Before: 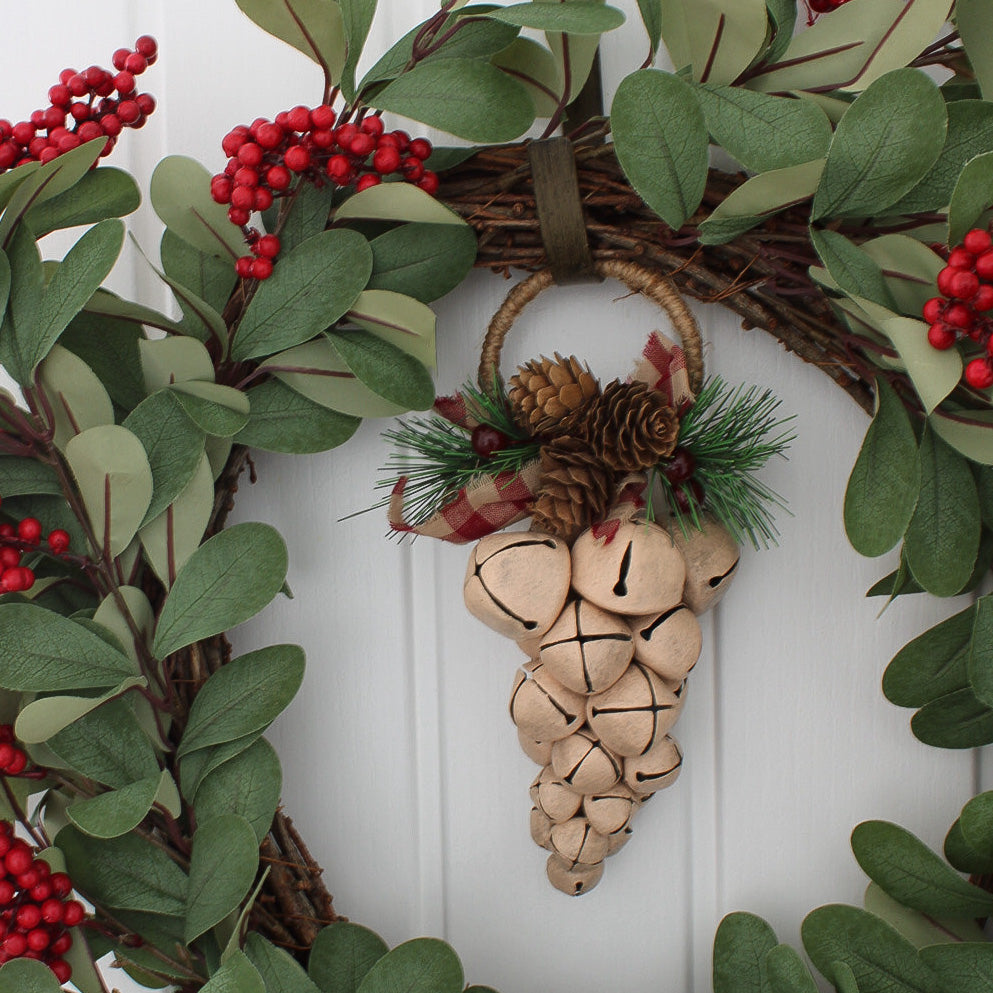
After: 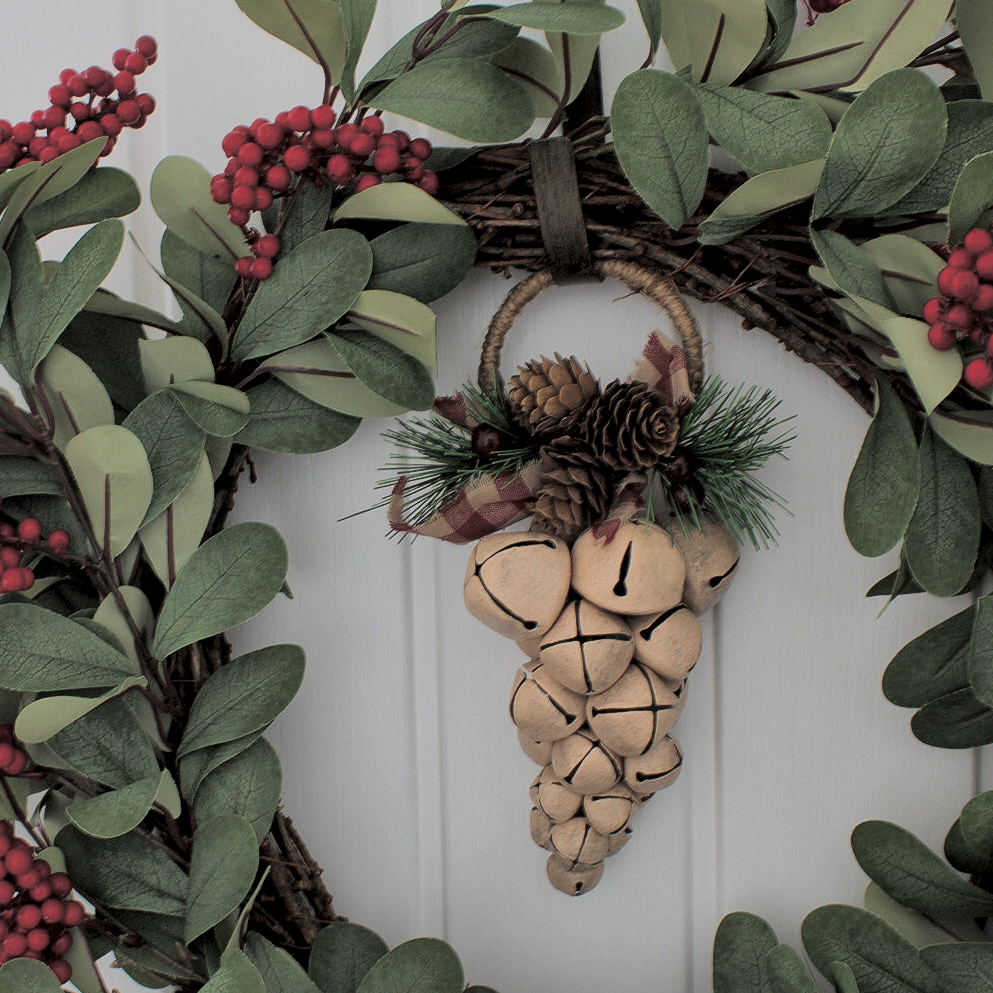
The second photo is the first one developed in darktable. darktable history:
local contrast: mode bilateral grid, contrast 20, coarseness 50, detail 150%, midtone range 0.2
filmic rgb: black relative exposure -8.79 EV, white relative exposure 4.98 EV, threshold 6 EV, target black luminance 0%, hardness 3.77, latitude 66.34%, contrast 0.822, highlights saturation mix 10%, shadows ↔ highlights balance 20%, add noise in highlights 0.1, color science v4 (2020), iterations of high-quality reconstruction 0, type of noise poissonian, enable highlight reconstruction true
split-toning: shadows › hue 43.2°, shadows › saturation 0, highlights › hue 50.4°, highlights › saturation 1
